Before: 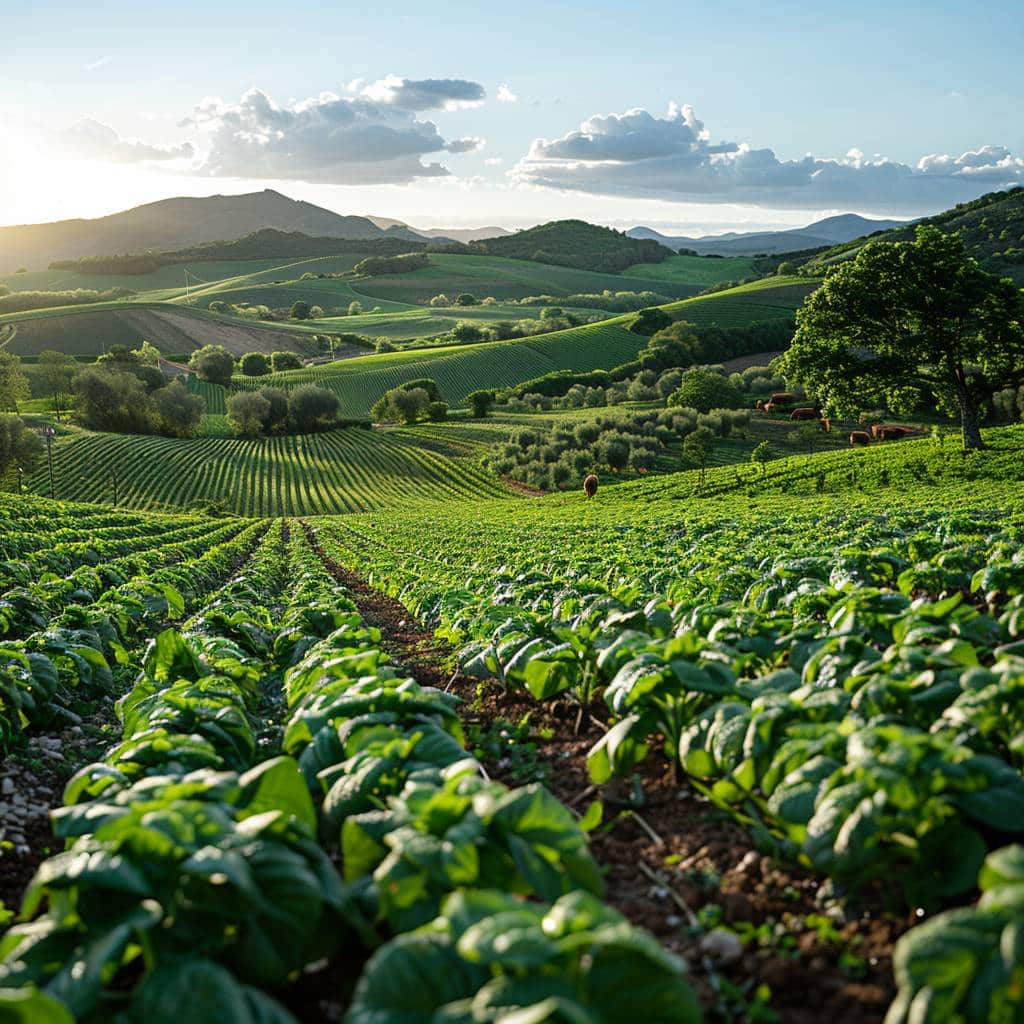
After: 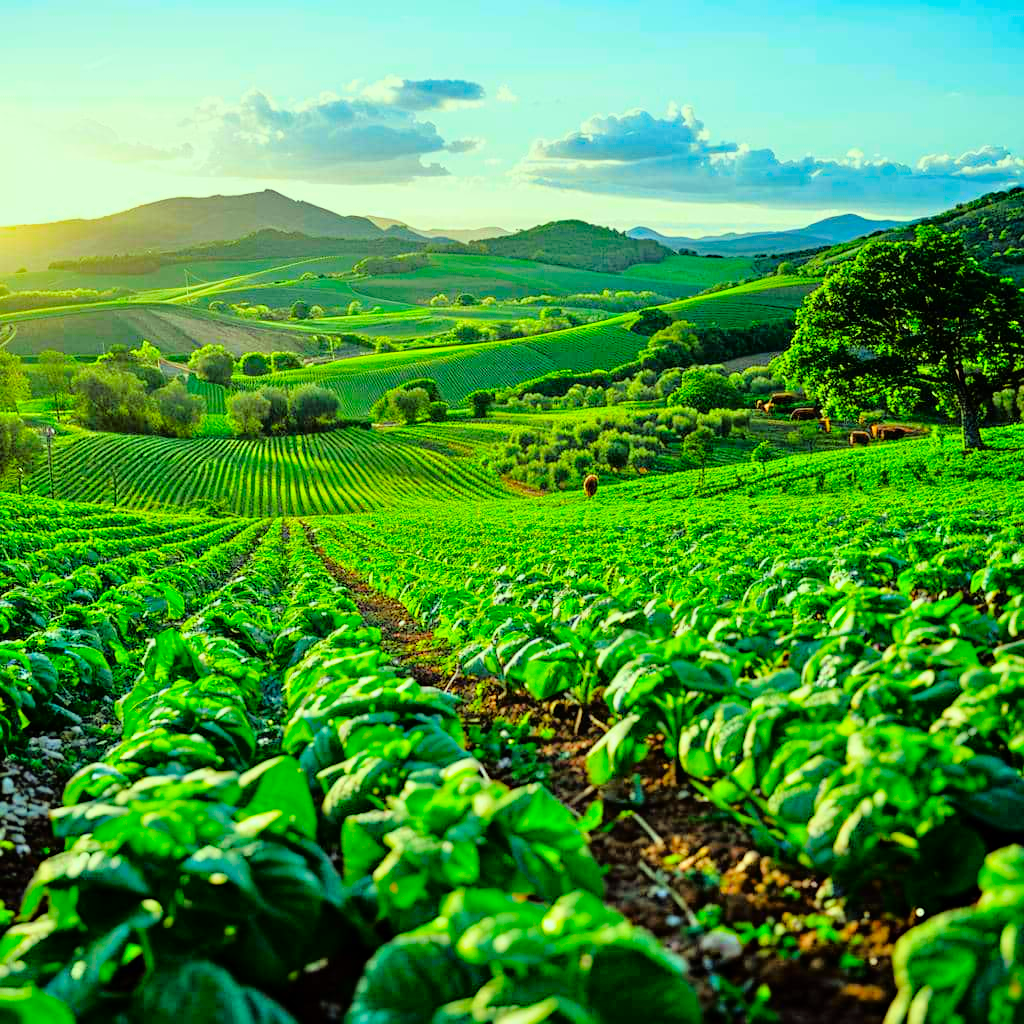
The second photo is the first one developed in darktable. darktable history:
haze removal: adaptive false
tone equalizer: -7 EV 0.151 EV, -6 EV 0.565 EV, -5 EV 1.14 EV, -4 EV 1.35 EV, -3 EV 1.14 EV, -2 EV 0.6 EV, -1 EV 0.147 EV
tone curve: curves: ch0 [(0, 0) (0.136, 0.084) (0.346, 0.366) (0.489, 0.559) (0.66, 0.748) (0.849, 0.902) (1, 0.974)]; ch1 [(0, 0) (0.353, 0.344) (0.45, 0.46) (0.498, 0.498) (0.521, 0.512) (0.563, 0.559) (0.592, 0.605) (0.641, 0.673) (1, 1)]; ch2 [(0, 0) (0.333, 0.346) (0.375, 0.375) (0.424, 0.43) (0.476, 0.492) (0.502, 0.502) (0.524, 0.531) (0.579, 0.61) (0.612, 0.644) (0.641, 0.722) (1, 1)], color space Lab, linked channels, preserve colors none
color correction: highlights a* -10.79, highlights b* 9.84, saturation 1.72
